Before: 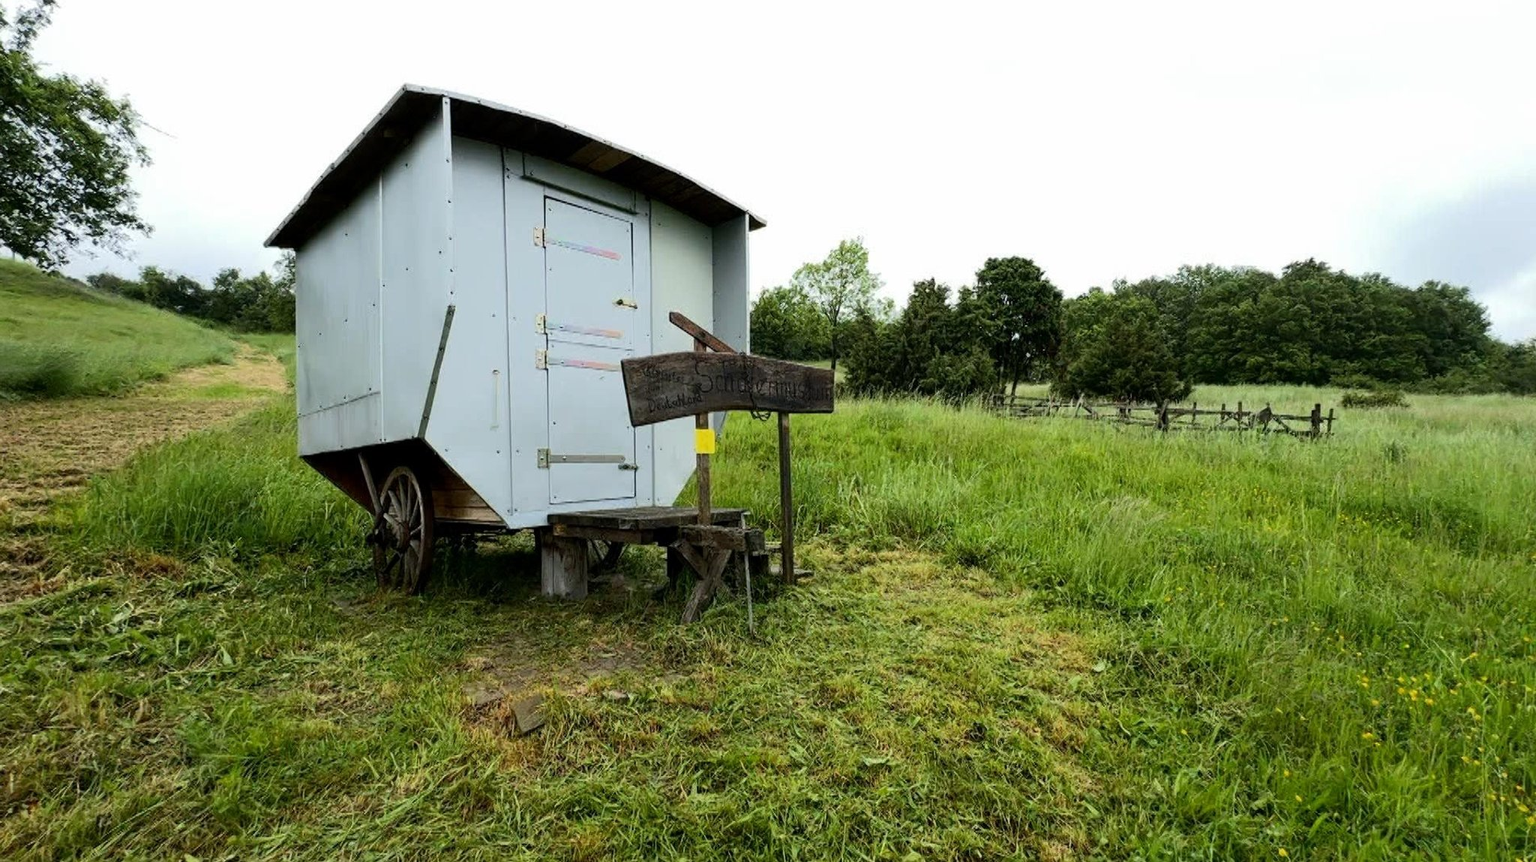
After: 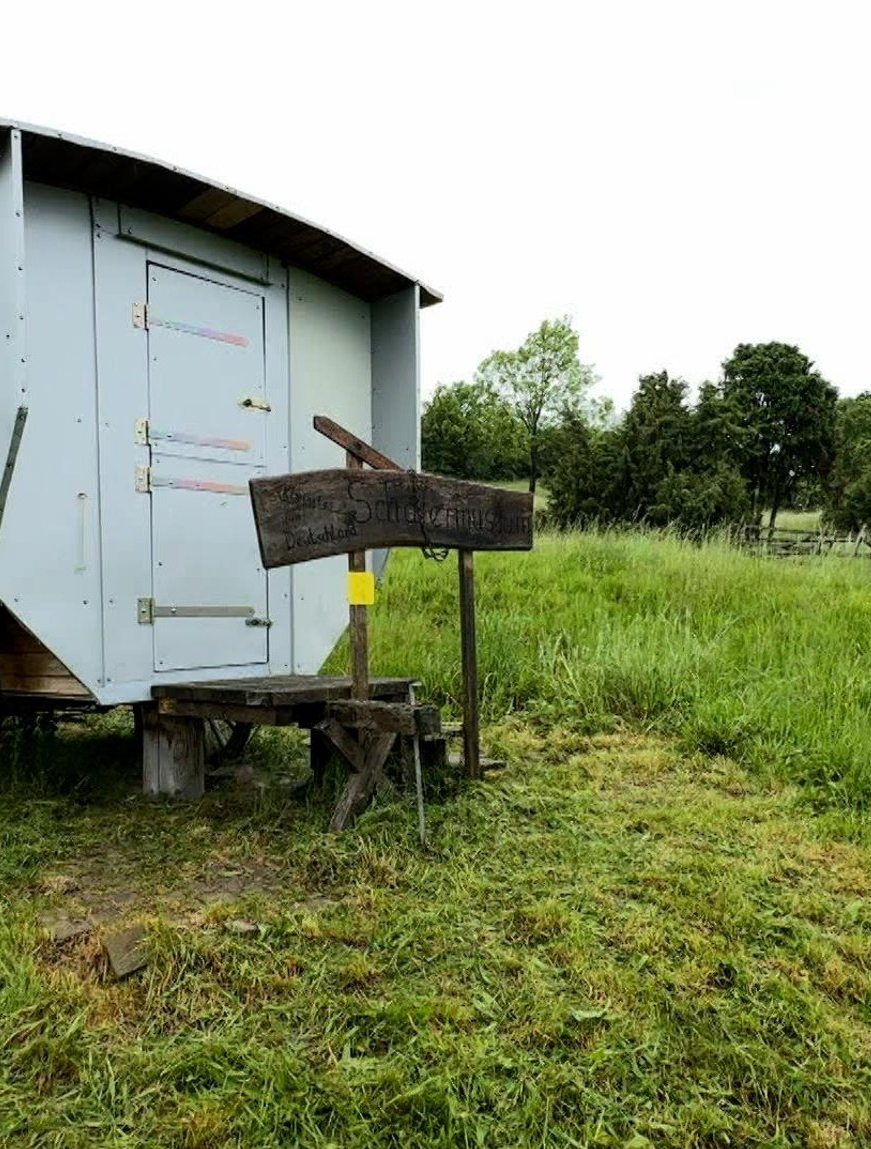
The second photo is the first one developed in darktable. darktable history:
crop: left 28.299%, right 29.166%
